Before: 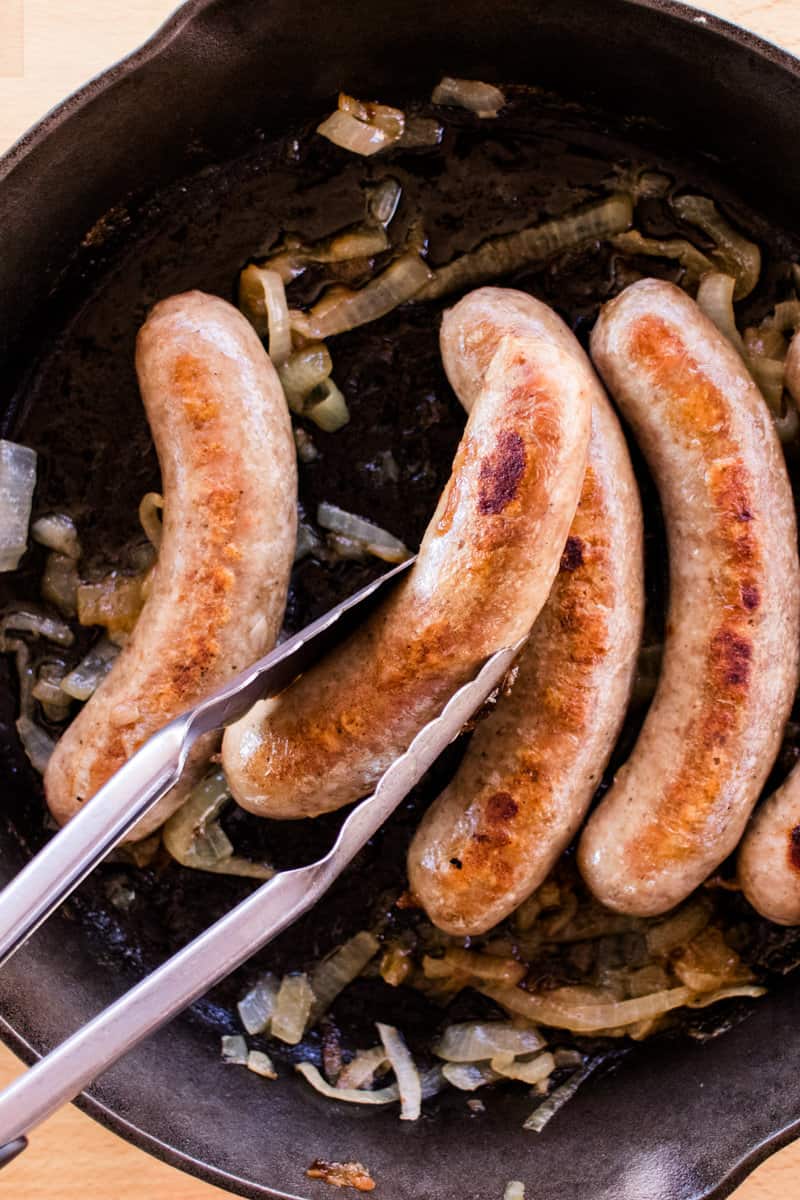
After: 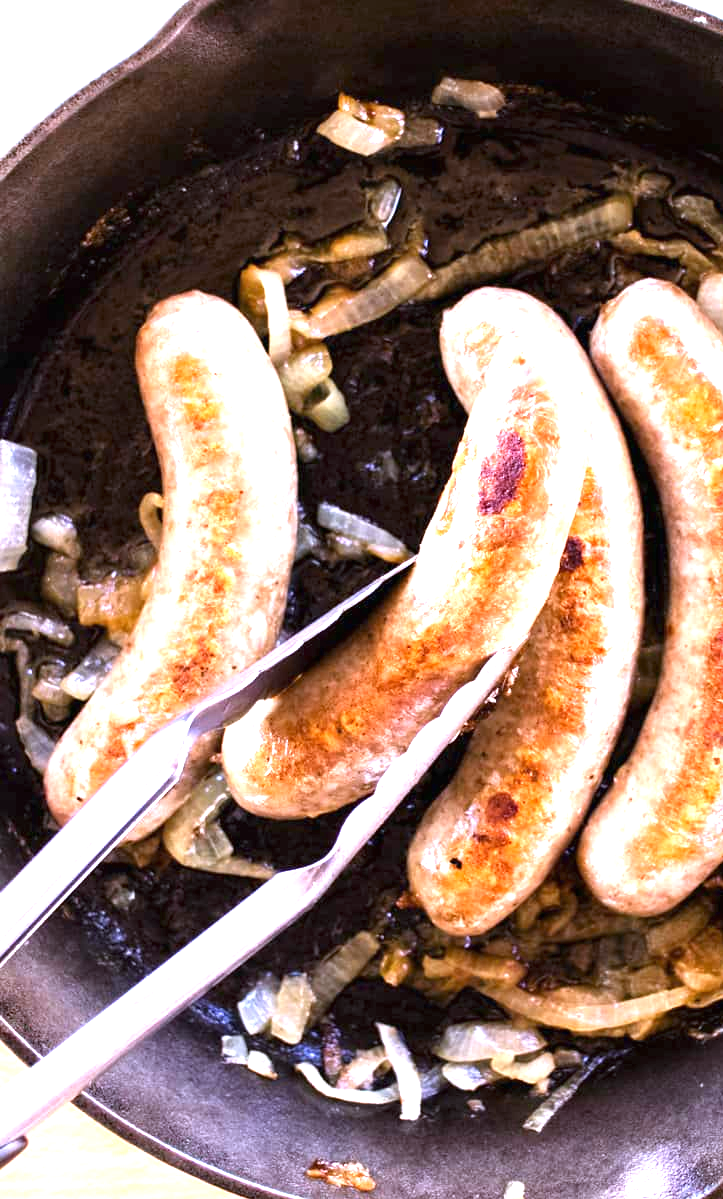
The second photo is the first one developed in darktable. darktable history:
white balance: red 0.967, blue 1.119, emerald 0.756
exposure: black level correction 0, exposure 1.55 EV, compensate exposure bias true, compensate highlight preservation false
crop: right 9.509%, bottom 0.031%
